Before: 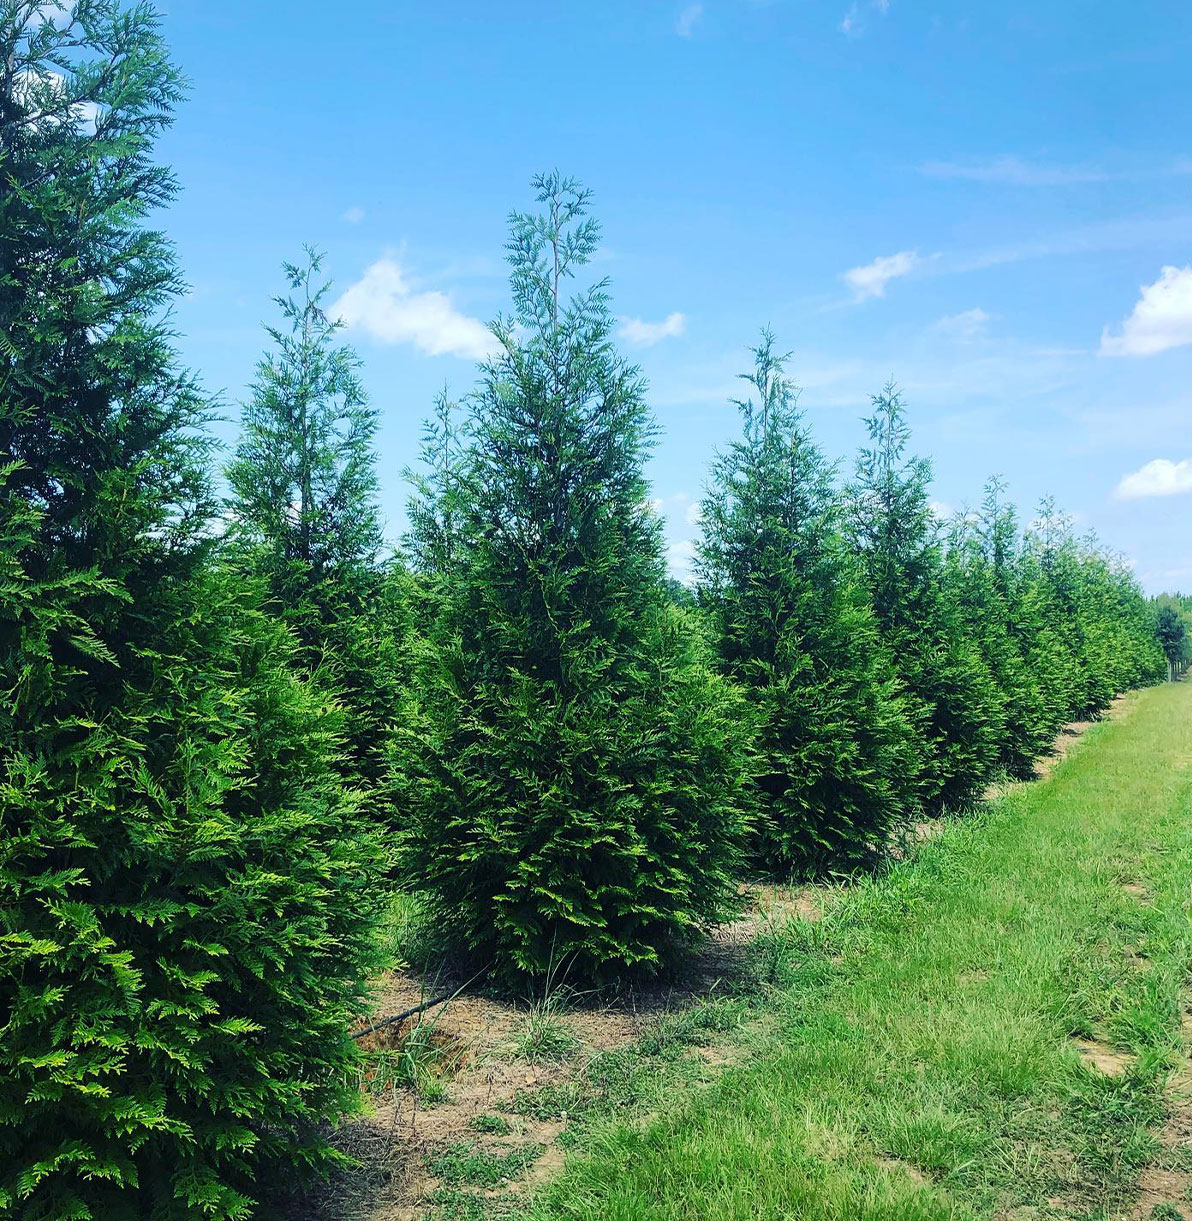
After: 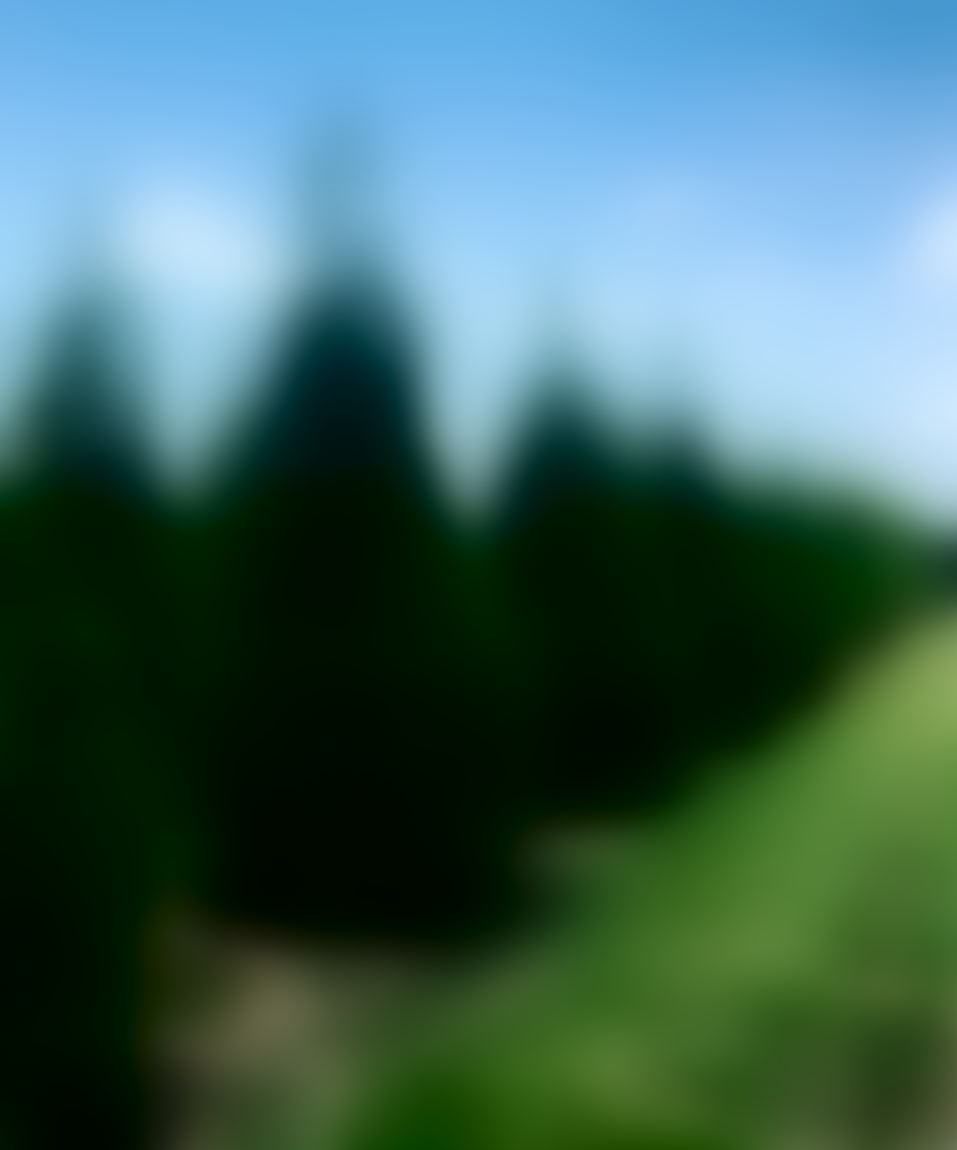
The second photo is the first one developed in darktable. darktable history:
lowpass: radius 31.92, contrast 1.72, brightness -0.98, saturation 0.94
exposure: exposure -0.116 EV, compensate exposure bias true, compensate highlight preservation false
crop and rotate: left 17.959%, top 5.771%, right 1.742%
